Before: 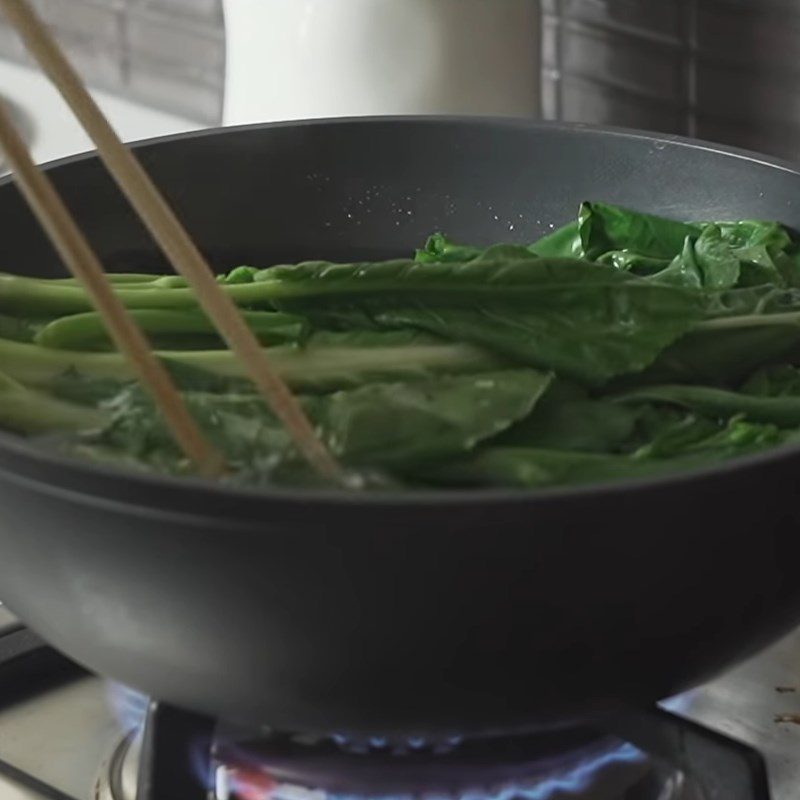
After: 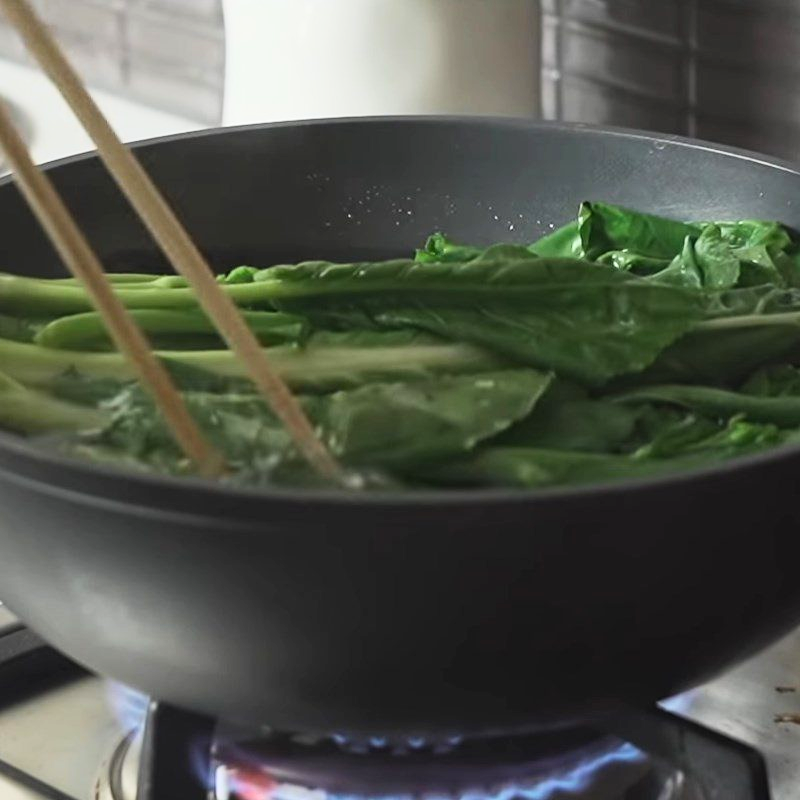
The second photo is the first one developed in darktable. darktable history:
tone curve: curves: ch0 [(0, 0) (0.055, 0.057) (0.258, 0.307) (0.434, 0.543) (0.517, 0.657) (0.745, 0.874) (1, 1)]; ch1 [(0, 0) (0.346, 0.307) (0.418, 0.383) (0.46, 0.439) (0.482, 0.493) (0.502, 0.503) (0.517, 0.514) (0.55, 0.561) (0.588, 0.603) (0.646, 0.688) (1, 1)]; ch2 [(0, 0) (0.346, 0.34) (0.431, 0.45) (0.485, 0.499) (0.5, 0.503) (0.527, 0.525) (0.545, 0.562) (0.679, 0.706) (1, 1)], color space Lab, linked channels, preserve colors none
